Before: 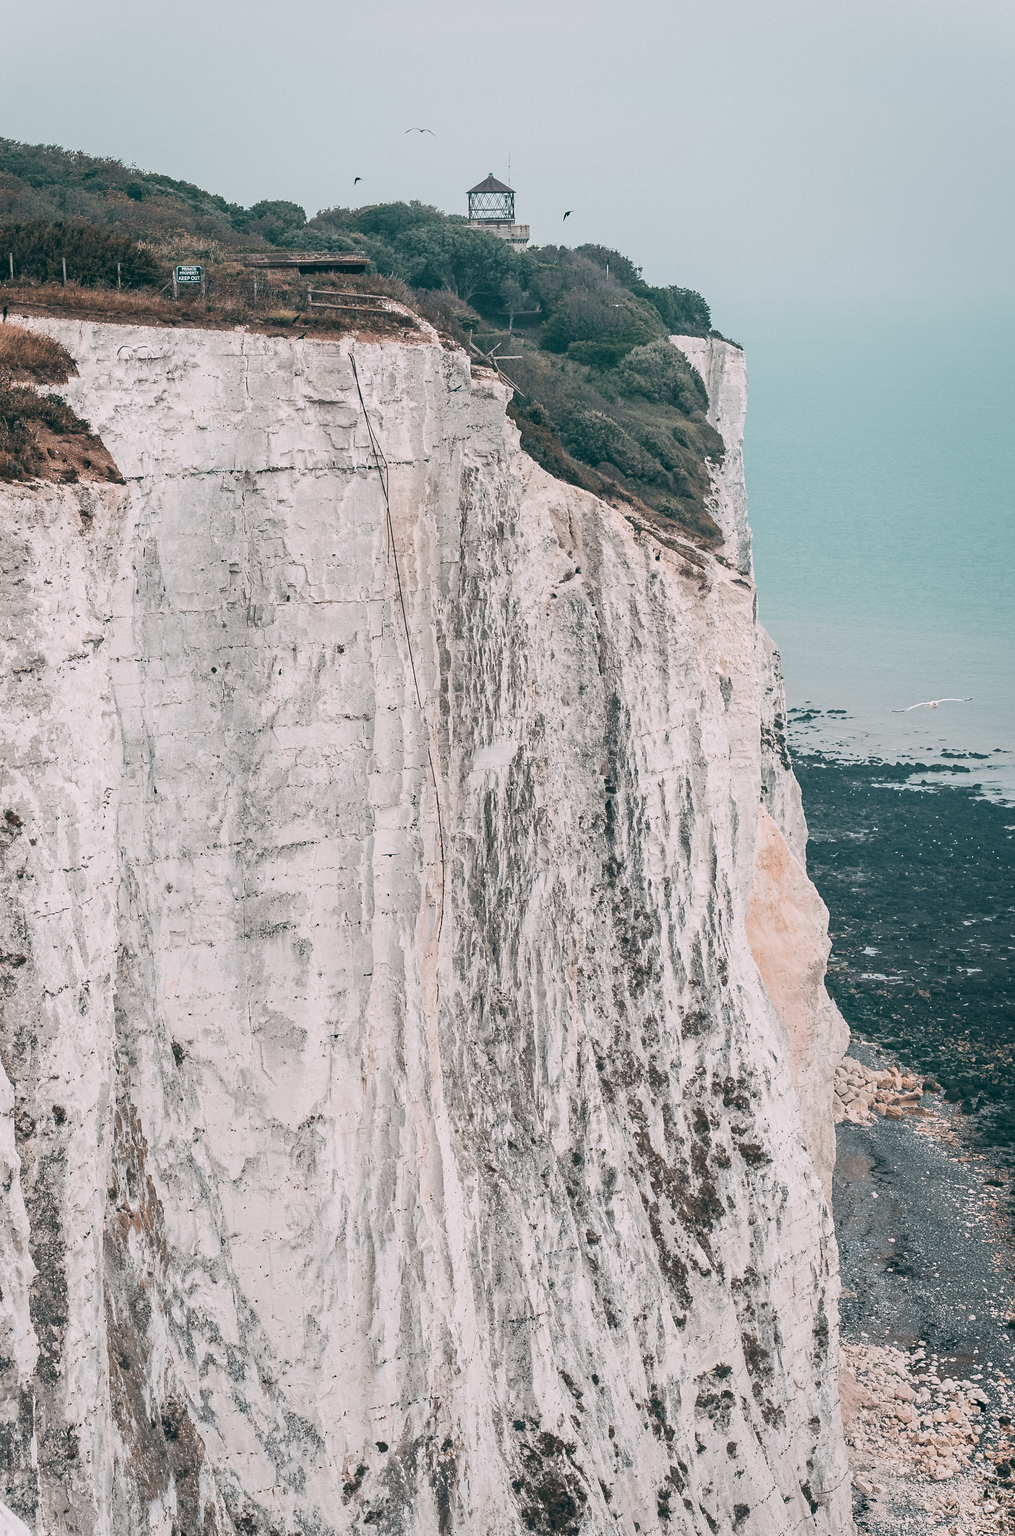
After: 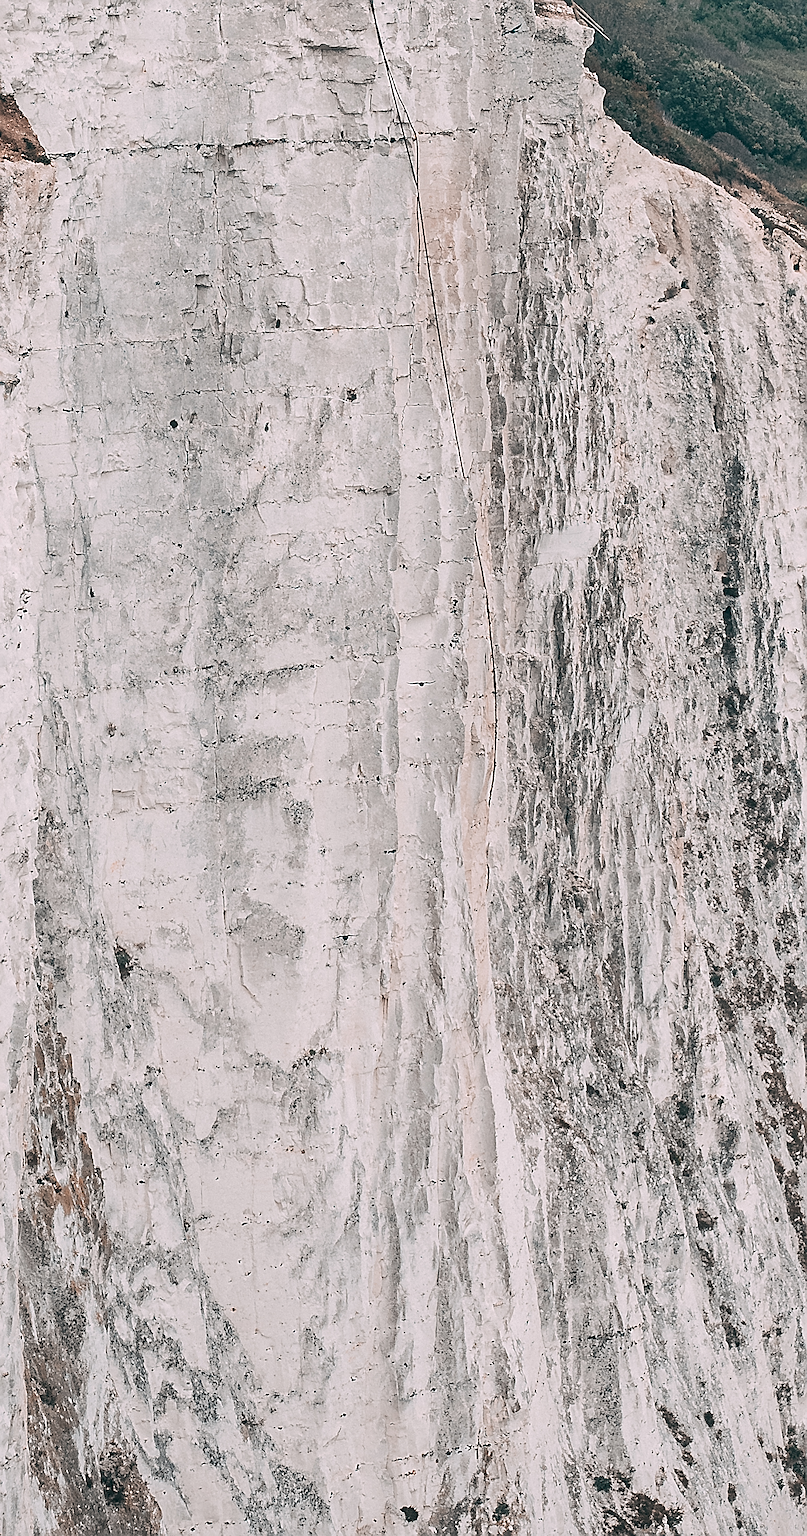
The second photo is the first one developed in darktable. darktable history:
sharpen: amount 0.984
crop: left 8.909%, top 23.961%, right 34.398%, bottom 4.749%
